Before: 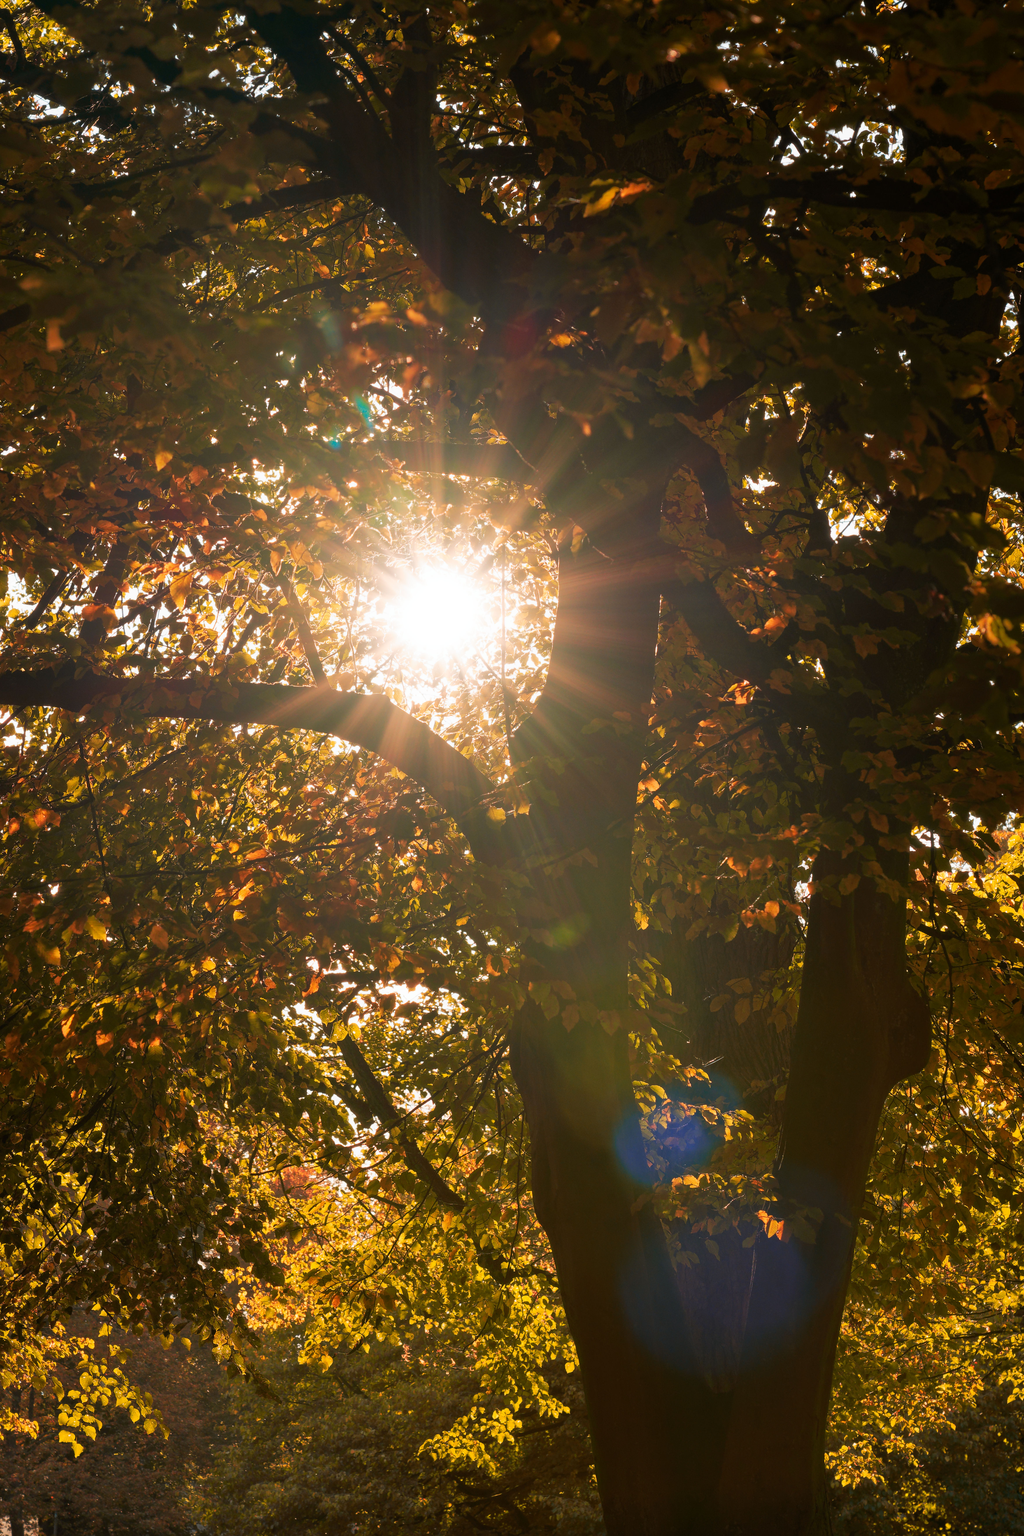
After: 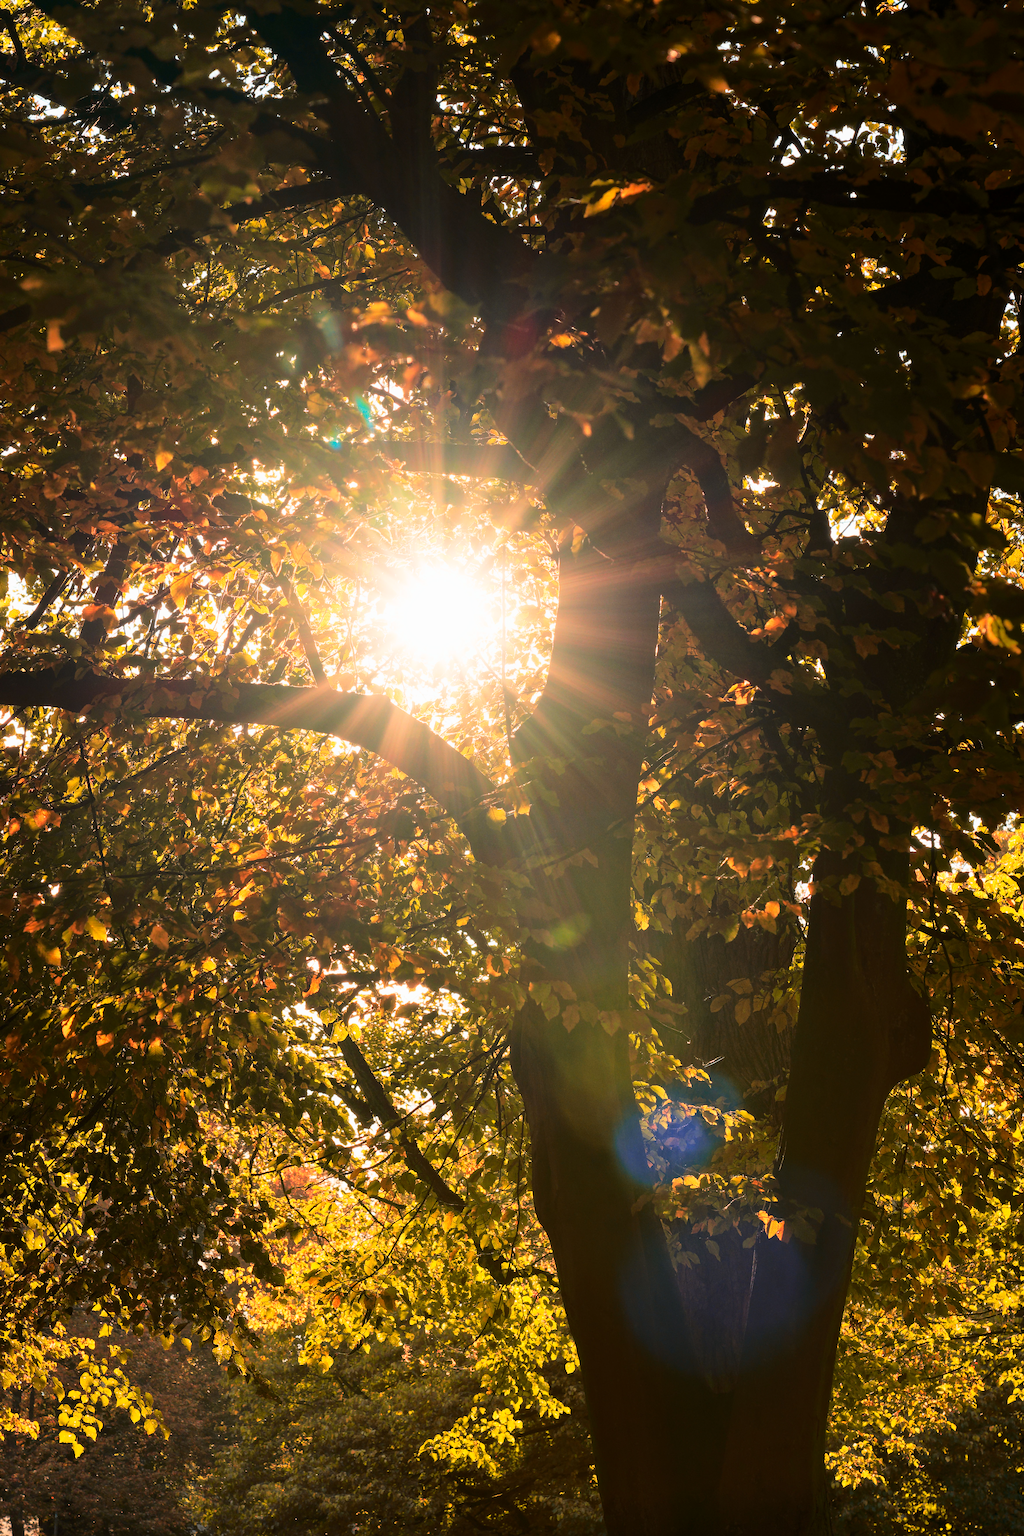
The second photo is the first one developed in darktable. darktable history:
exposure: black level correction 0.001, exposure -0.124 EV, compensate exposure bias true, compensate highlight preservation false
base curve: curves: ch0 [(0, 0) (0.028, 0.03) (0.121, 0.232) (0.46, 0.748) (0.859, 0.968) (1, 1)]
